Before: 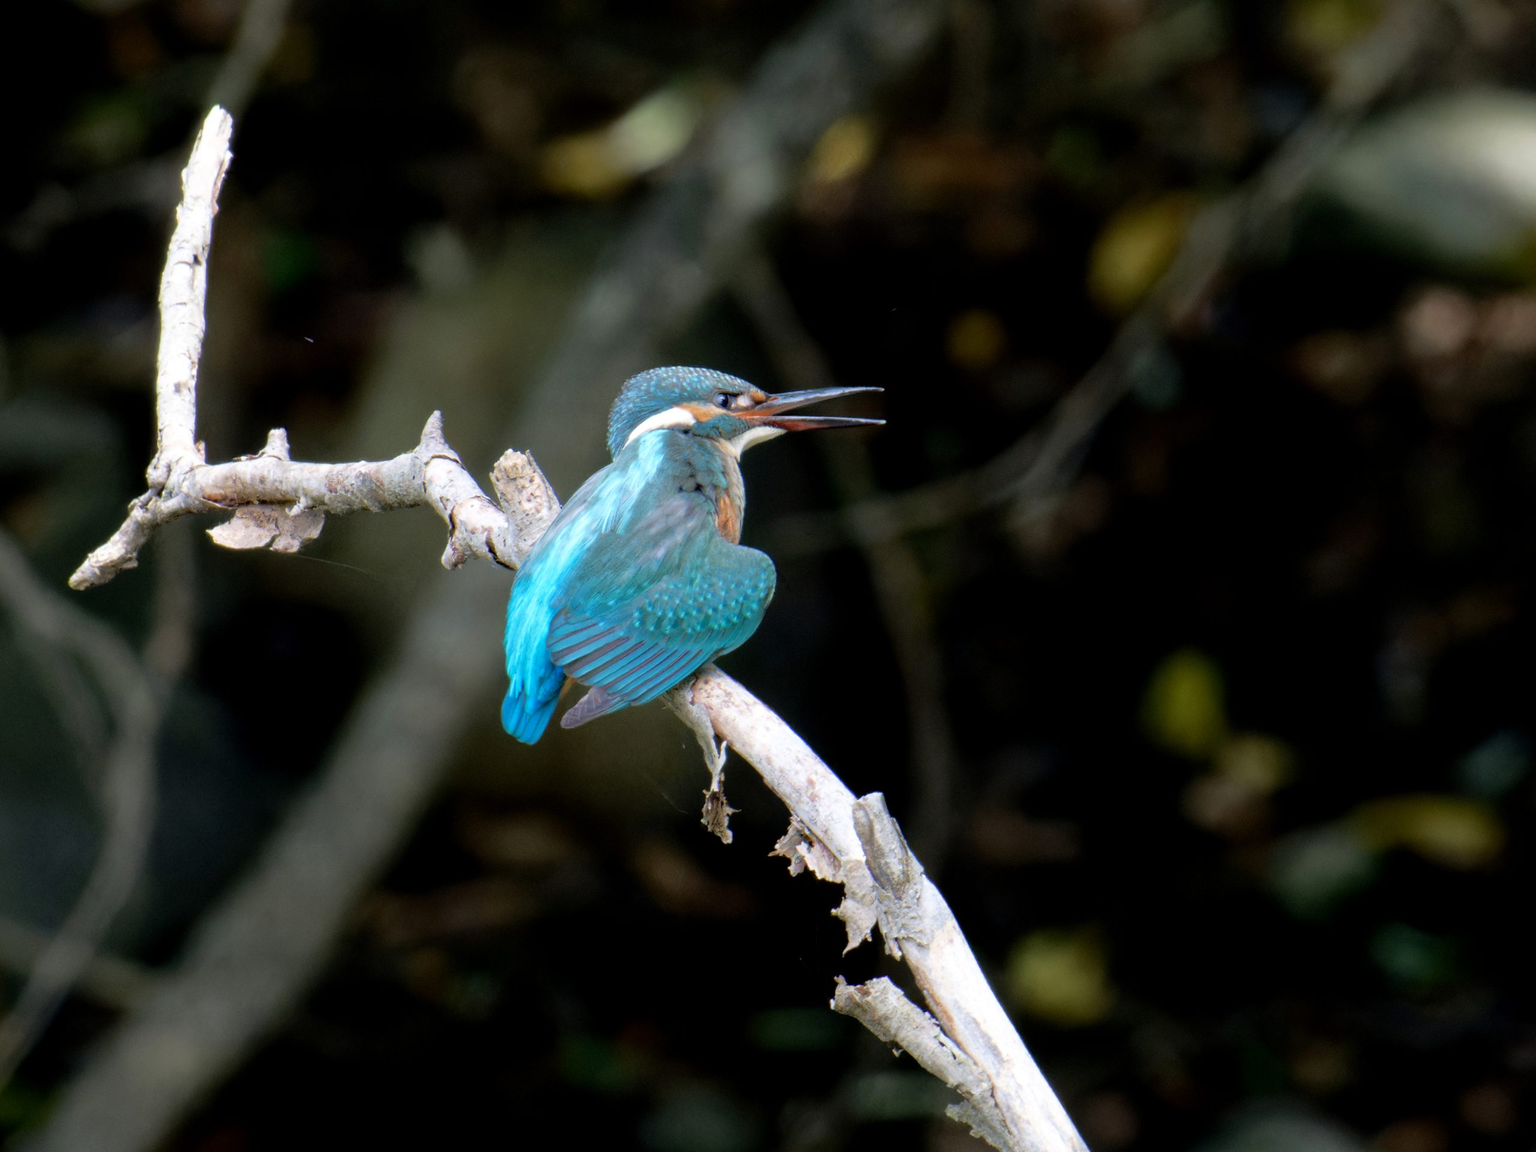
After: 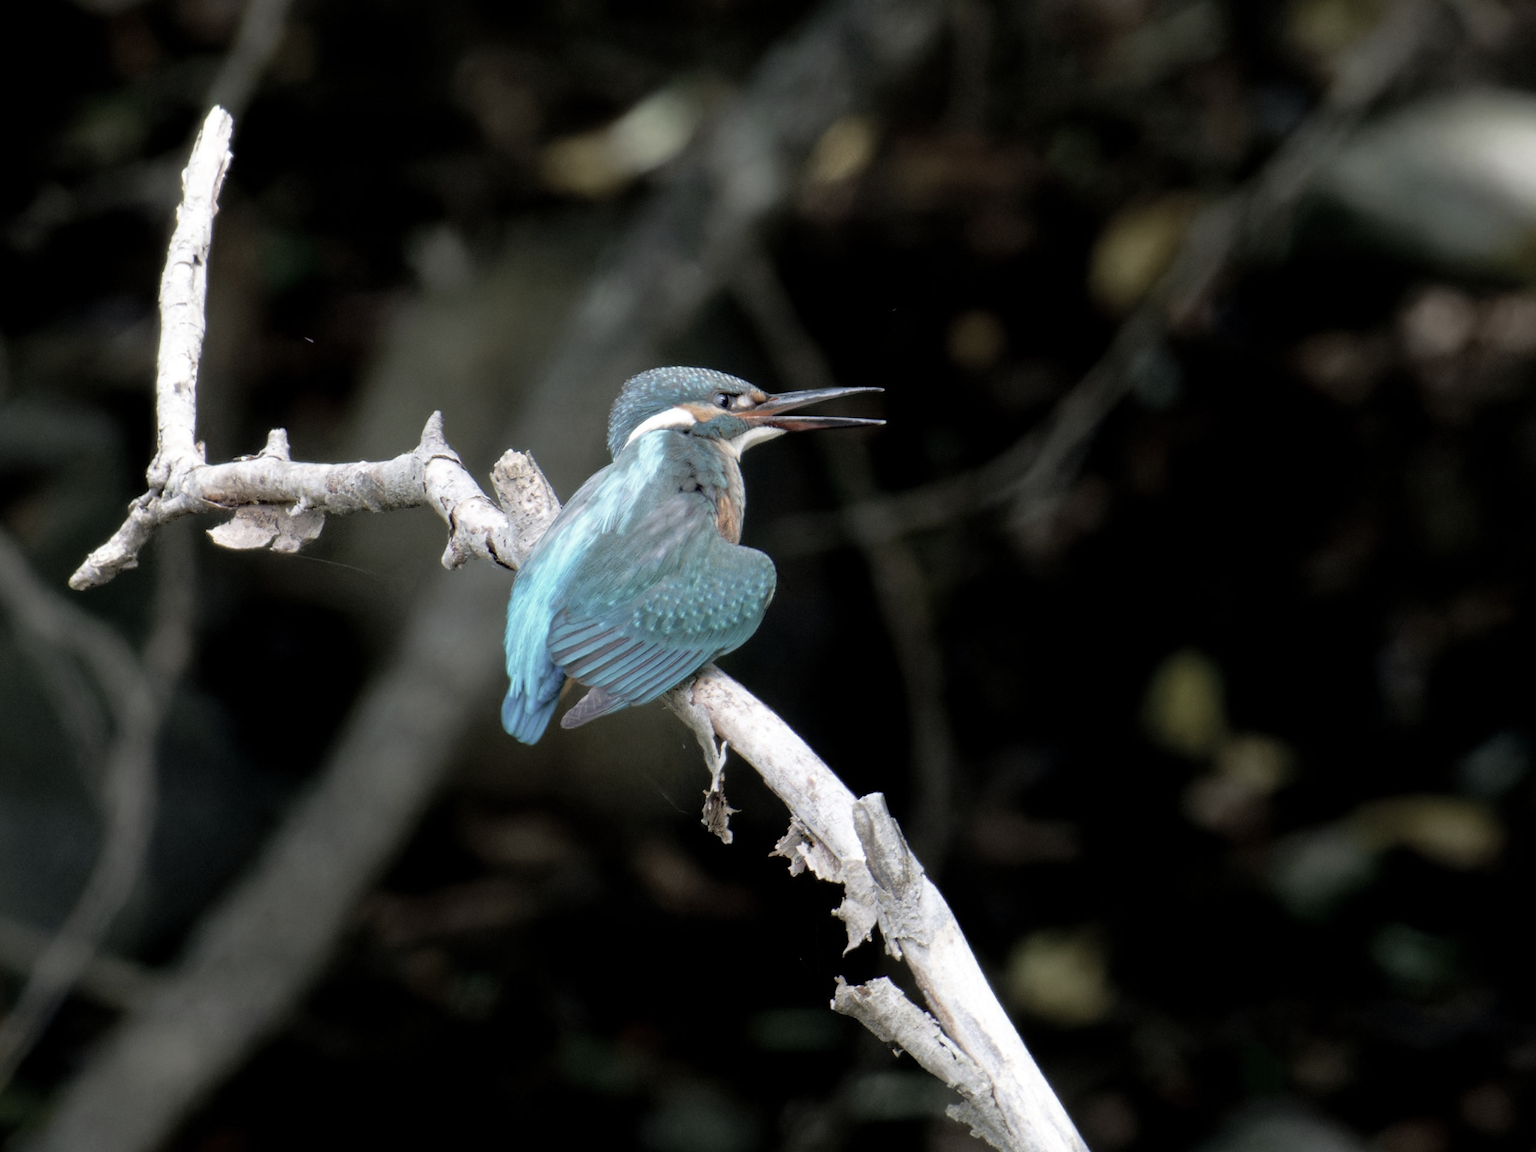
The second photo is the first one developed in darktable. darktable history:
color correction: highlights b* -0.025, saturation 0.517
